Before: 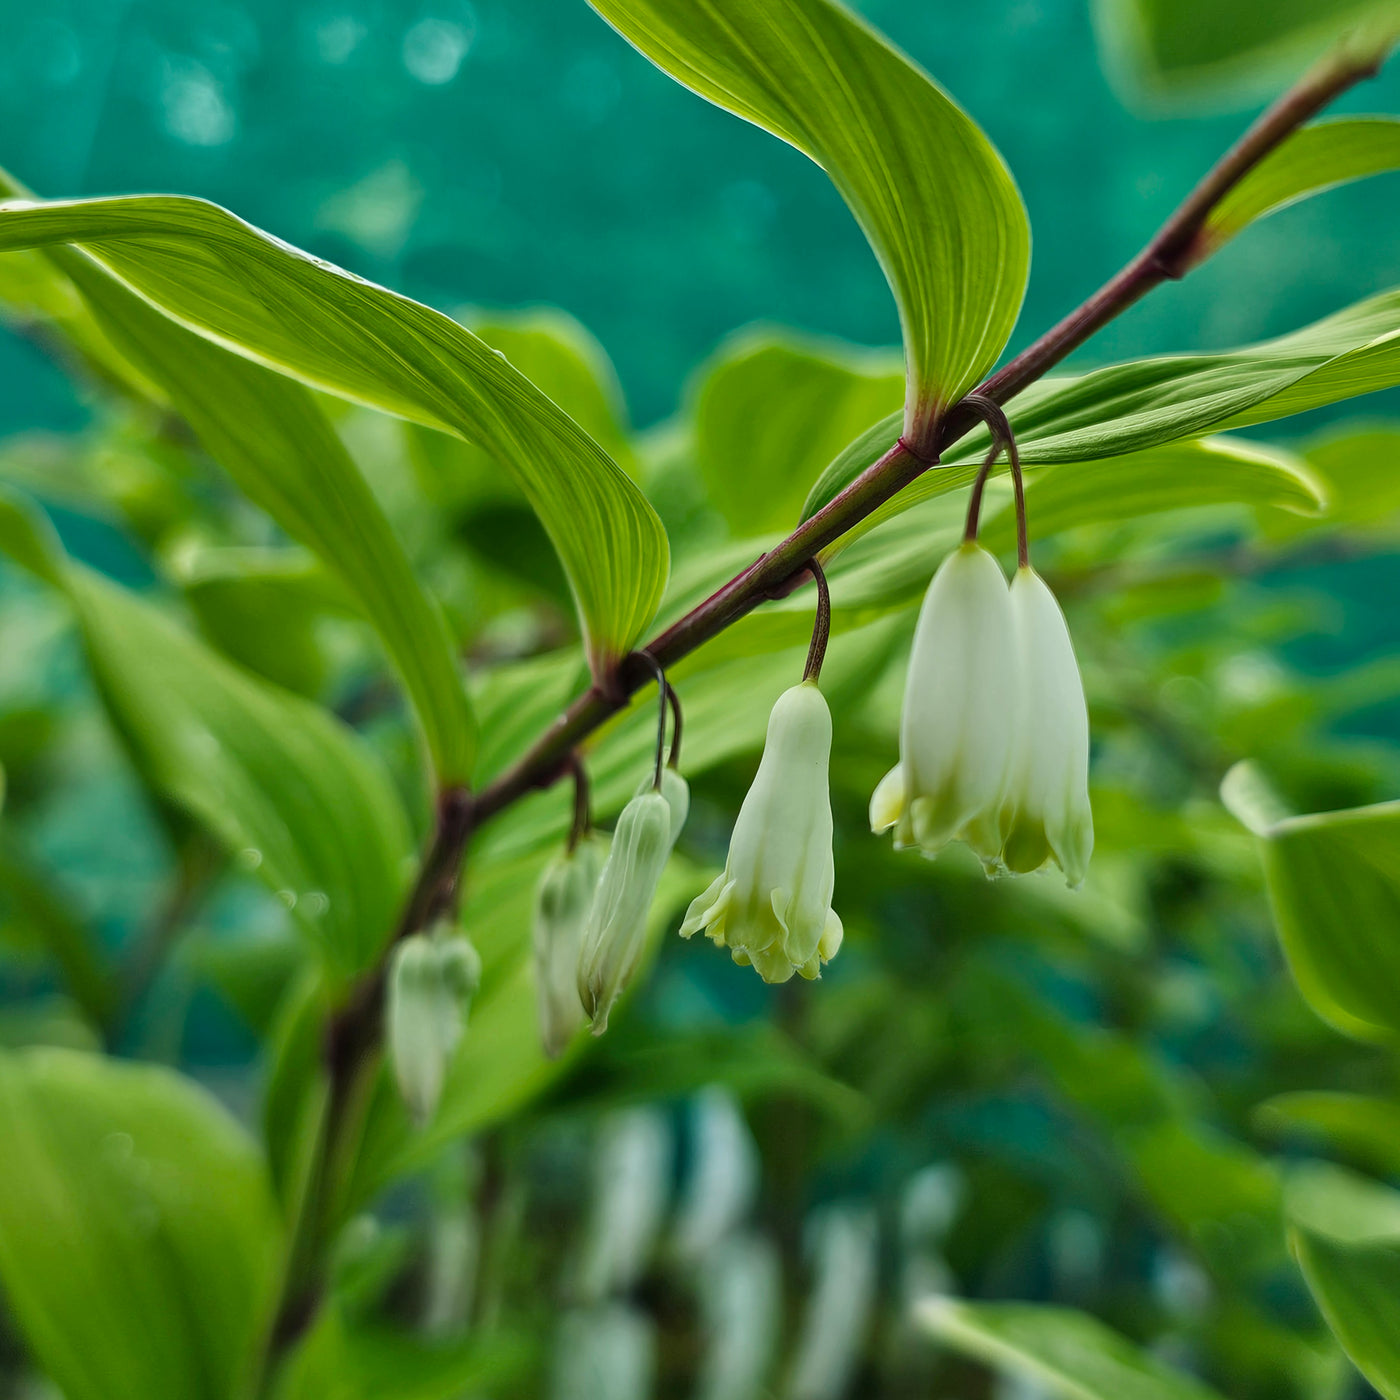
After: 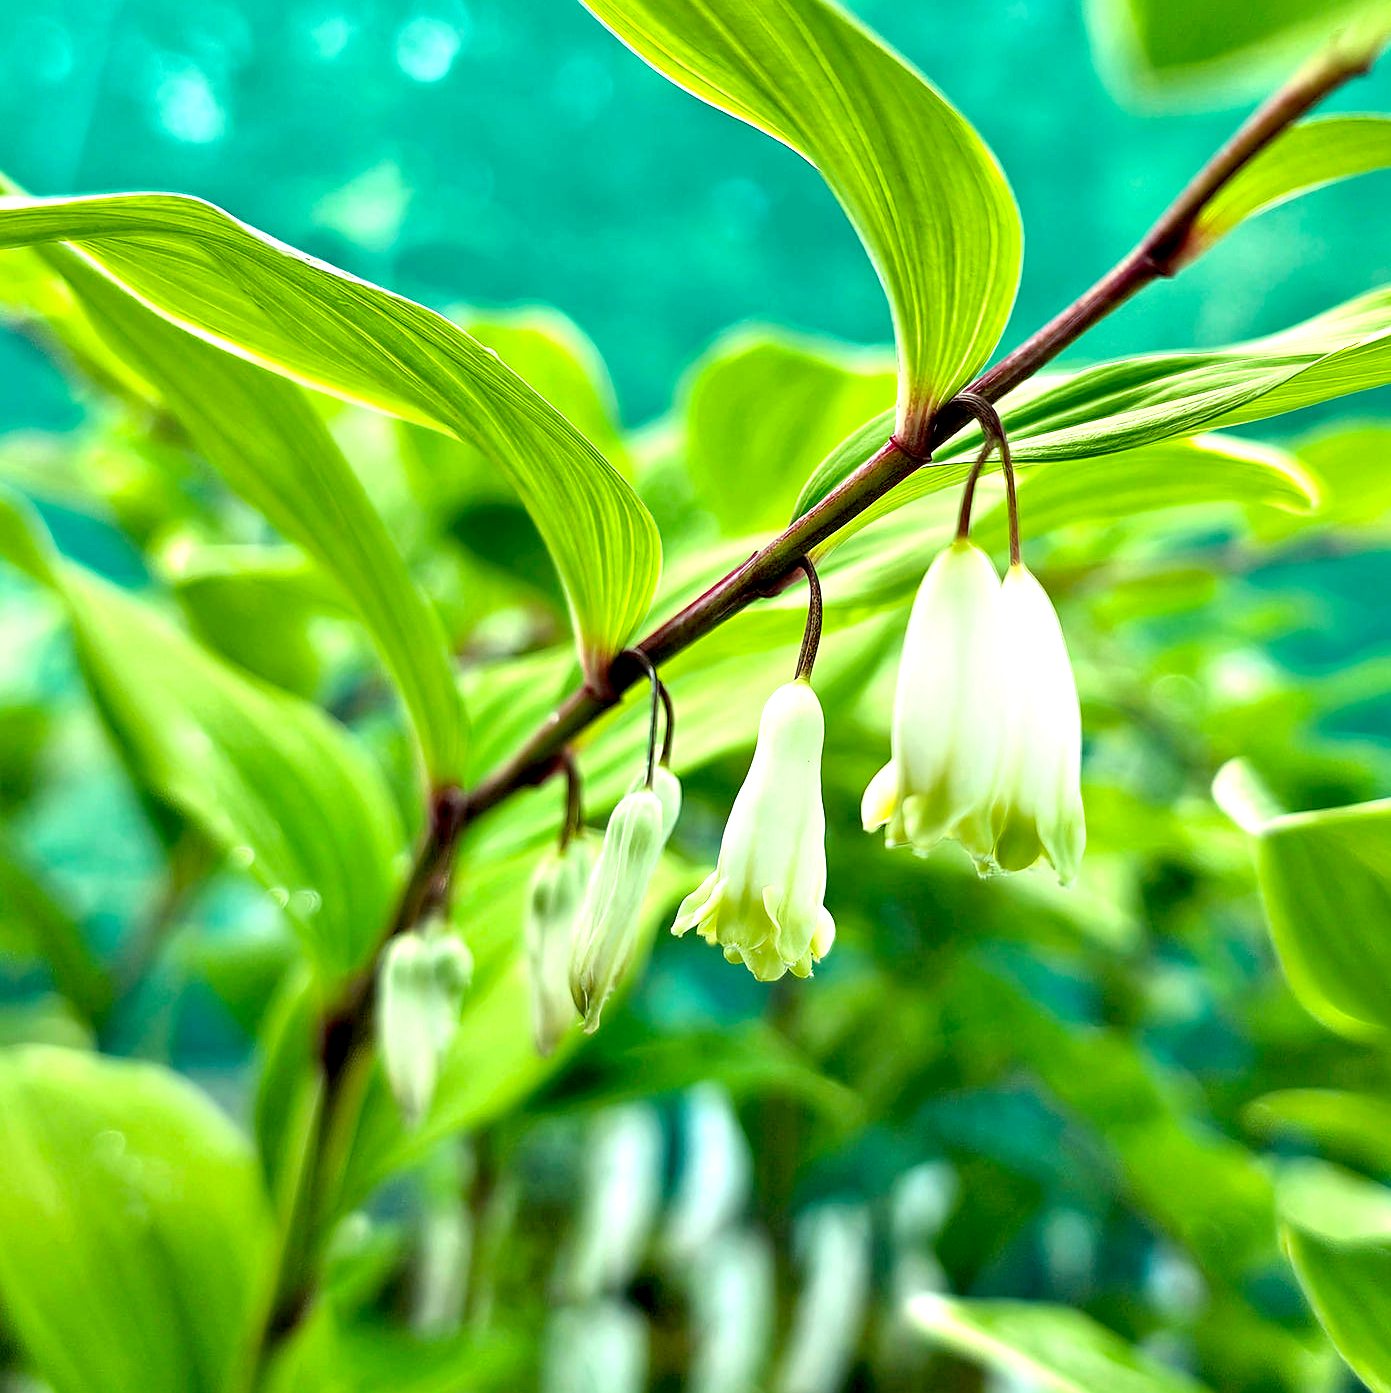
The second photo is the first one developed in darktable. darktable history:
exposure: black level correction 0.009, exposure 1.425 EV, compensate highlight preservation false
sharpen: radius 1.864, amount 0.398, threshold 1.271
crop and rotate: left 0.614%, top 0.179%, bottom 0.309%
